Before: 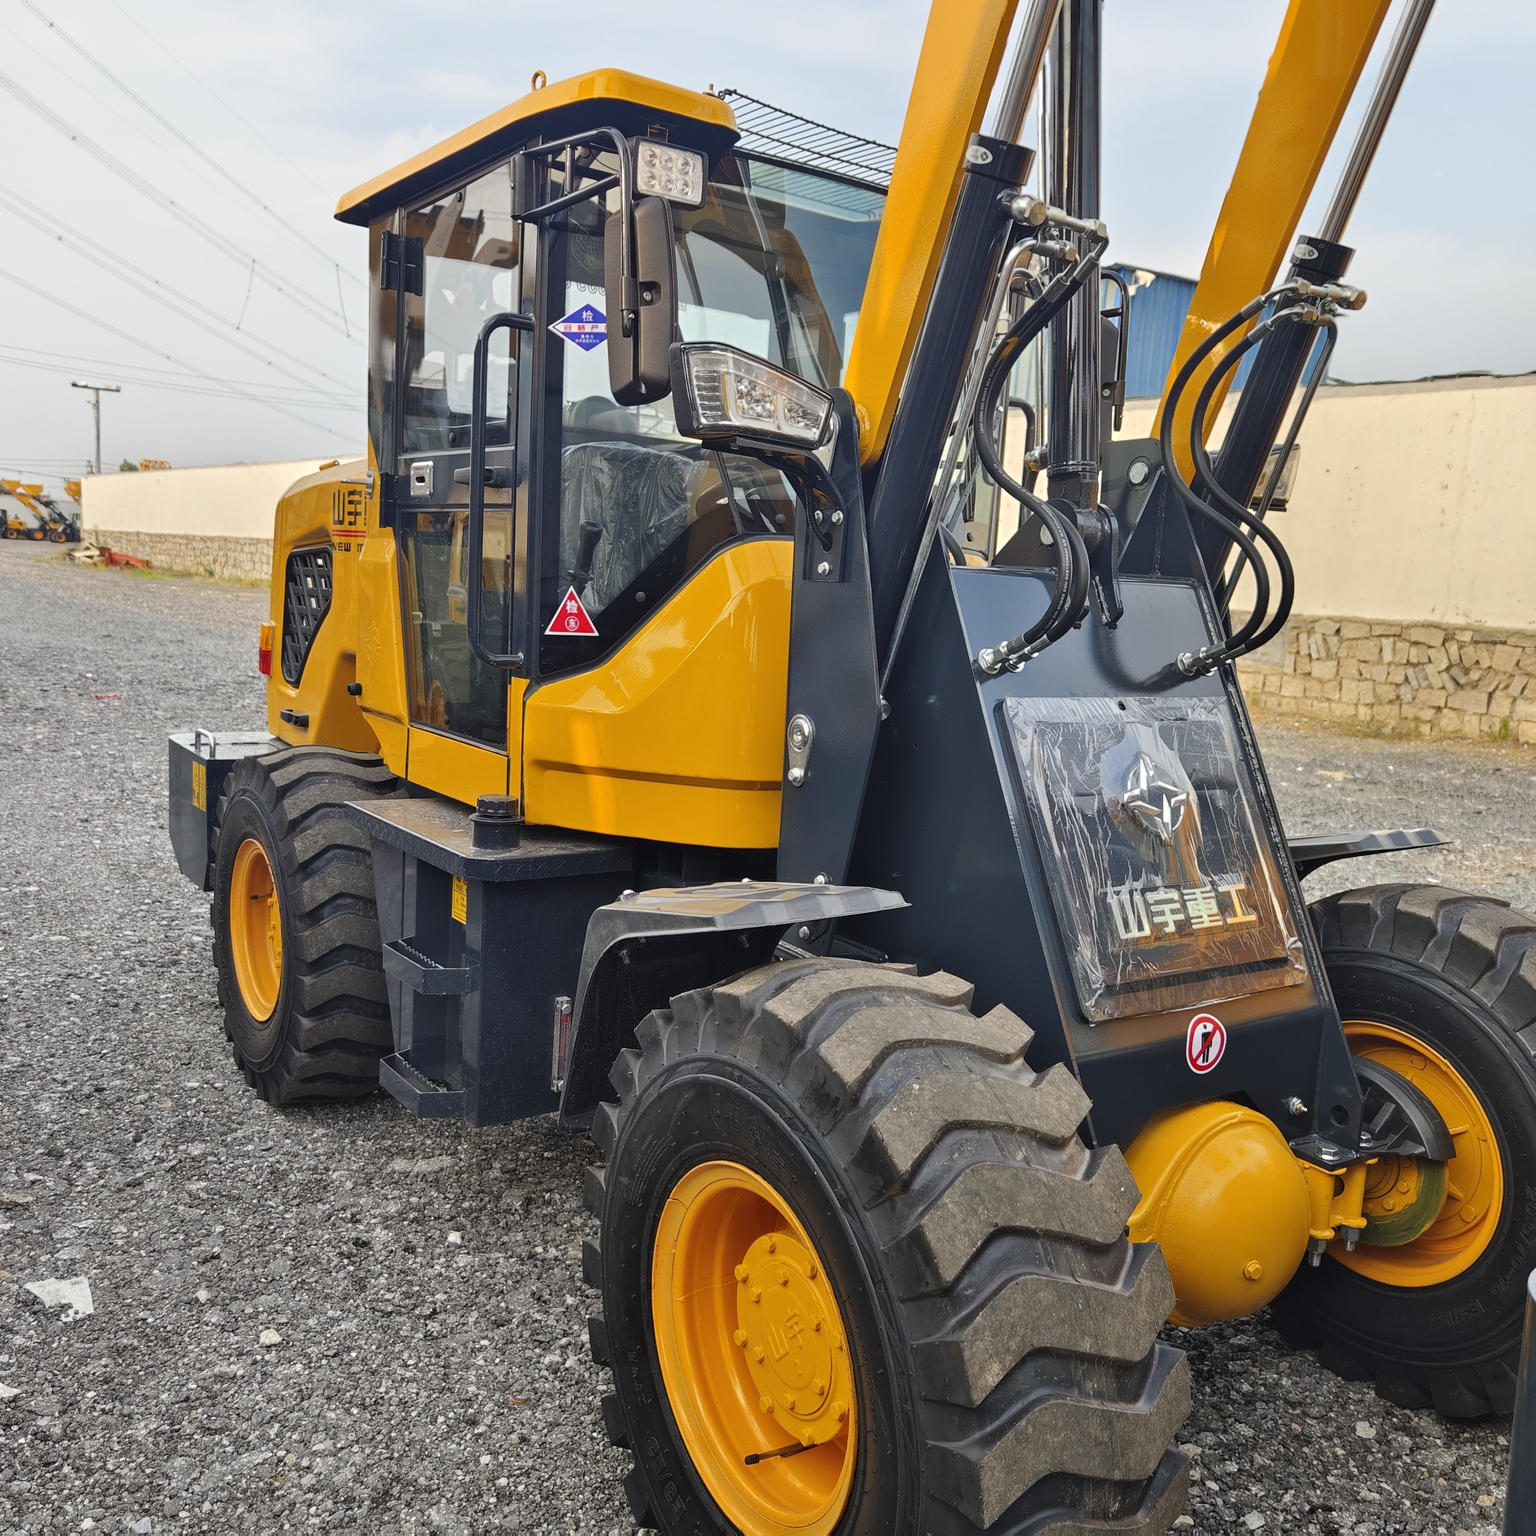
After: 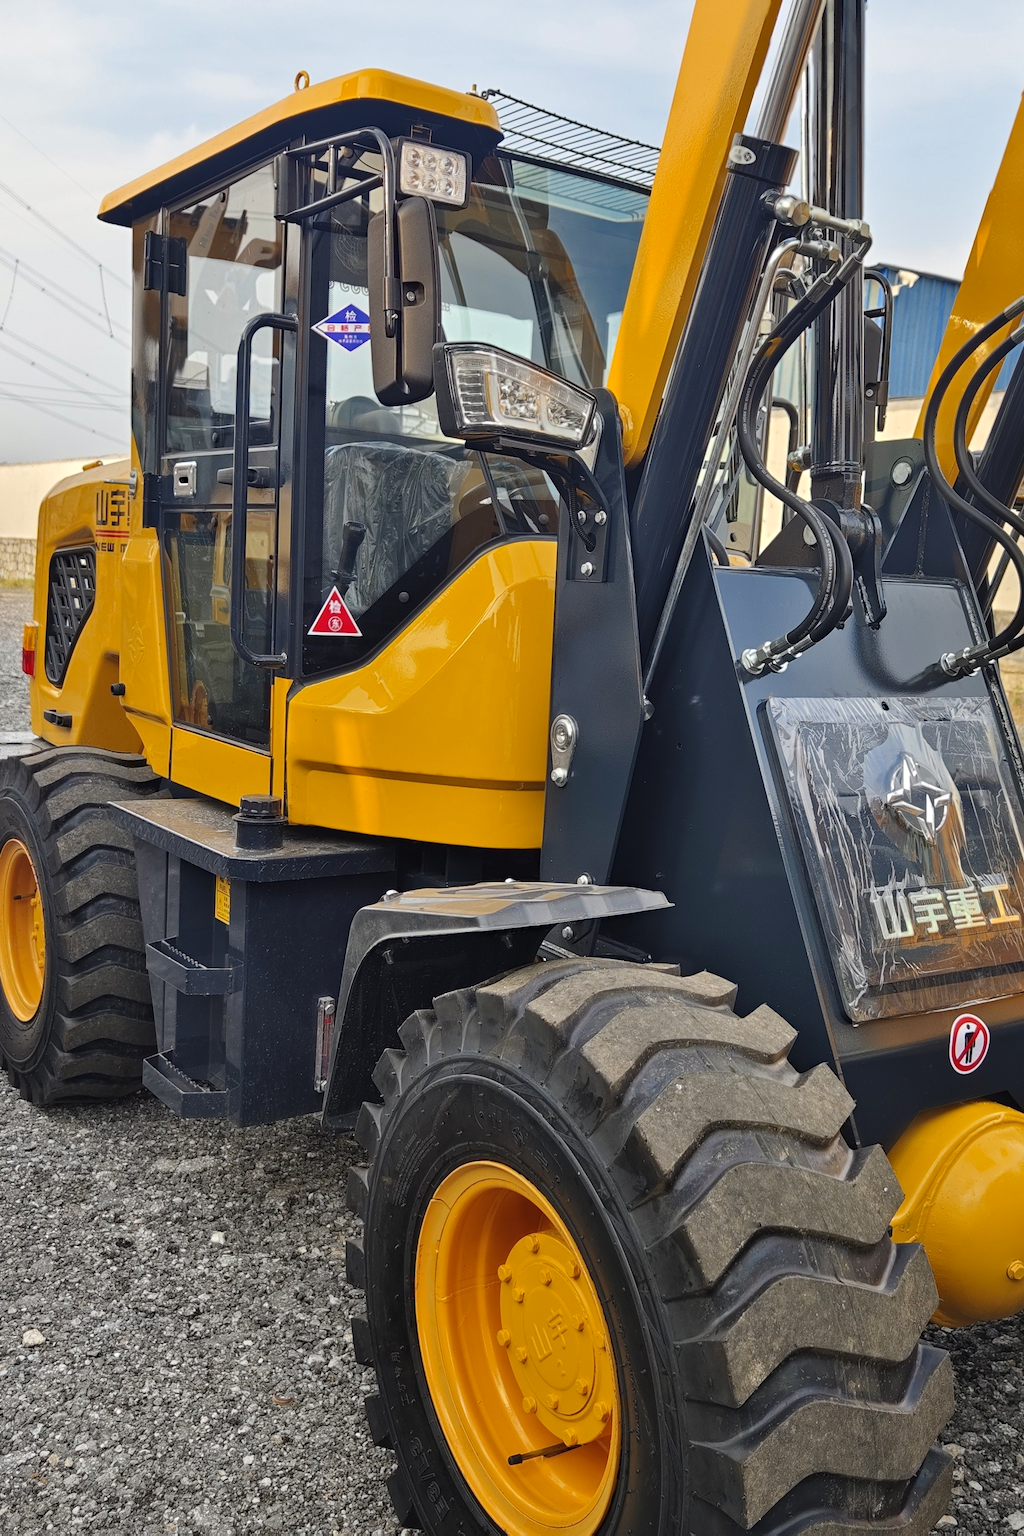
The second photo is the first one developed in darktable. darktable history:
crop and rotate: left 15.446%, right 17.836%
haze removal: compatibility mode true, adaptive false
